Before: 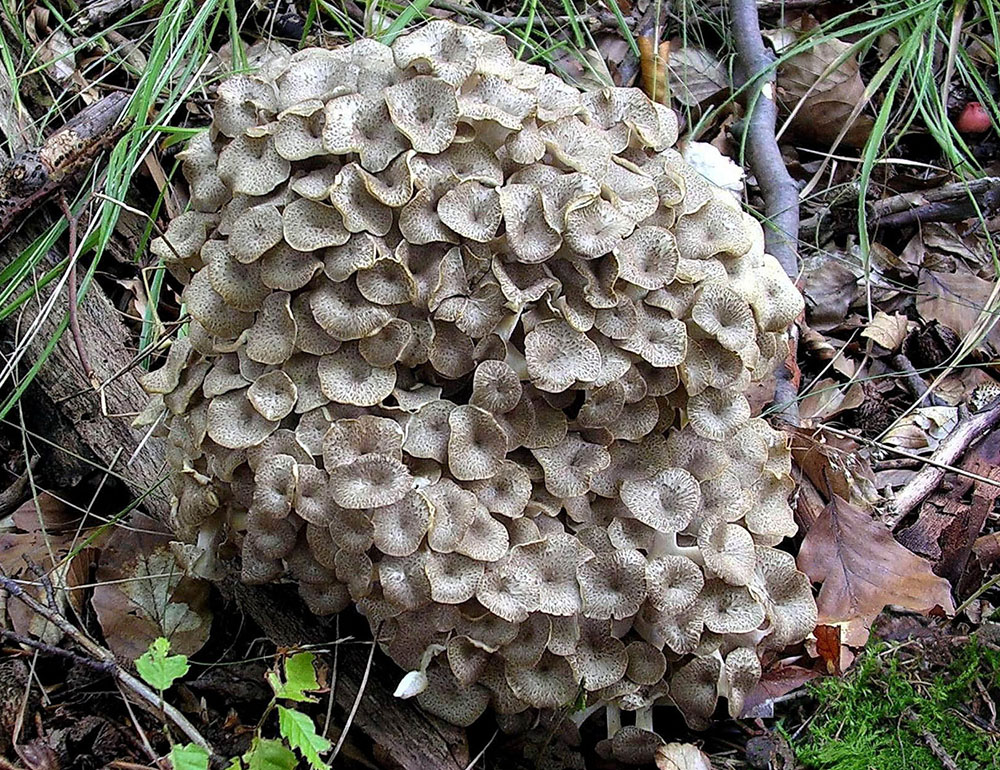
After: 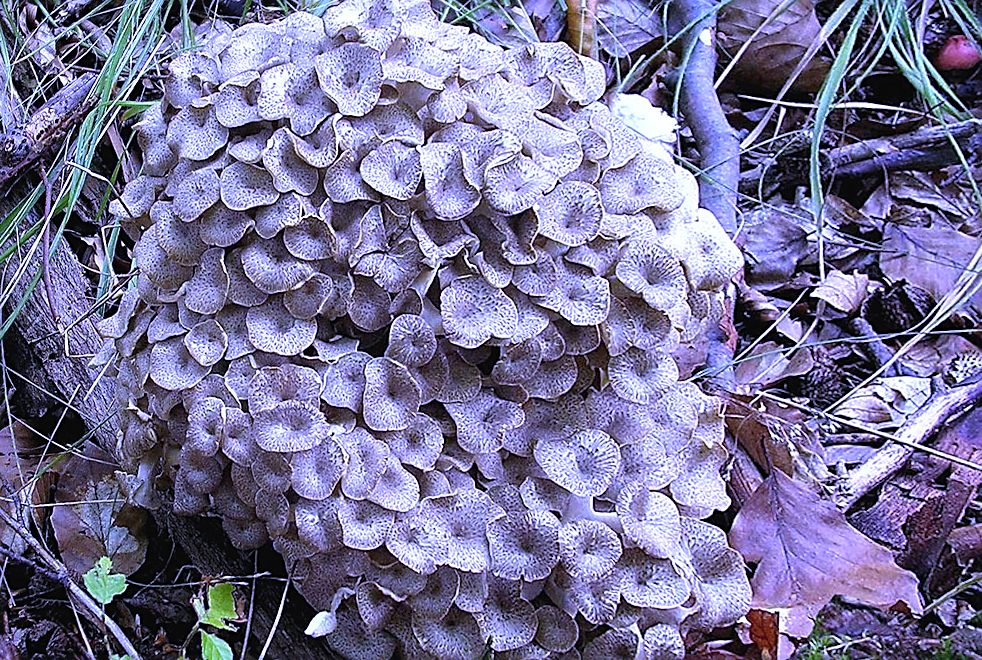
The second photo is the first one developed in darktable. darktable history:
exposure: black level correction -0.003, exposure 0.04 EV, compensate highlight preservation false
rotate and perspective: rotation 1.69°, lens shift (vertical) -0.023, lens shift (horizontal) -0.291, crop left 0.025, crop right 0.988, crop top 0.092, crop bottom 0.842
white balance: red 0.98, blue 1.61
sharpen: on, module defaults
